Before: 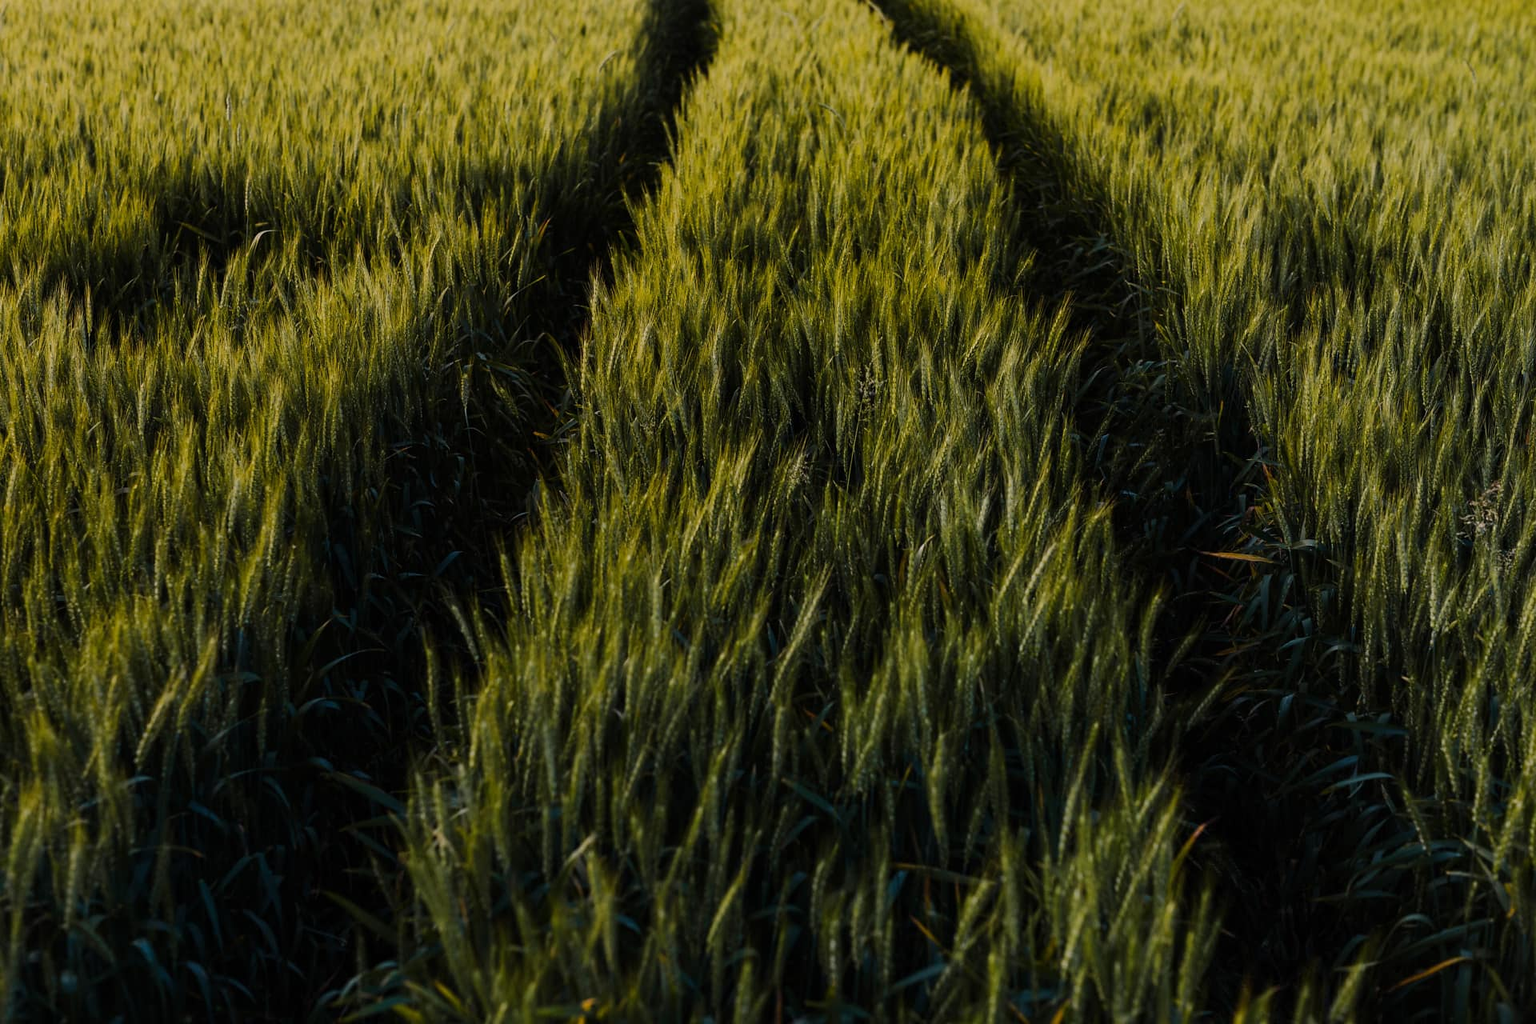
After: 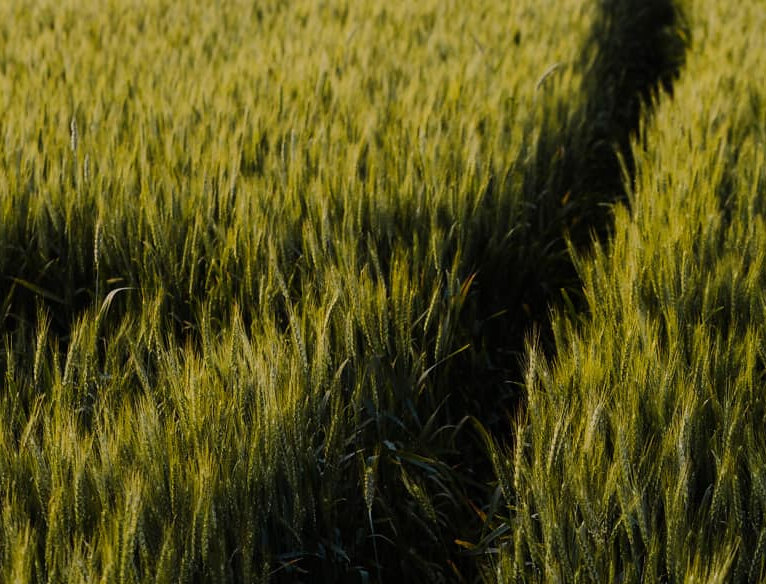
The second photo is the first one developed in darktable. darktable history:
crop and rotate: left 11.056%, top 0.057%, right 49.019%, bottom 54.275%
